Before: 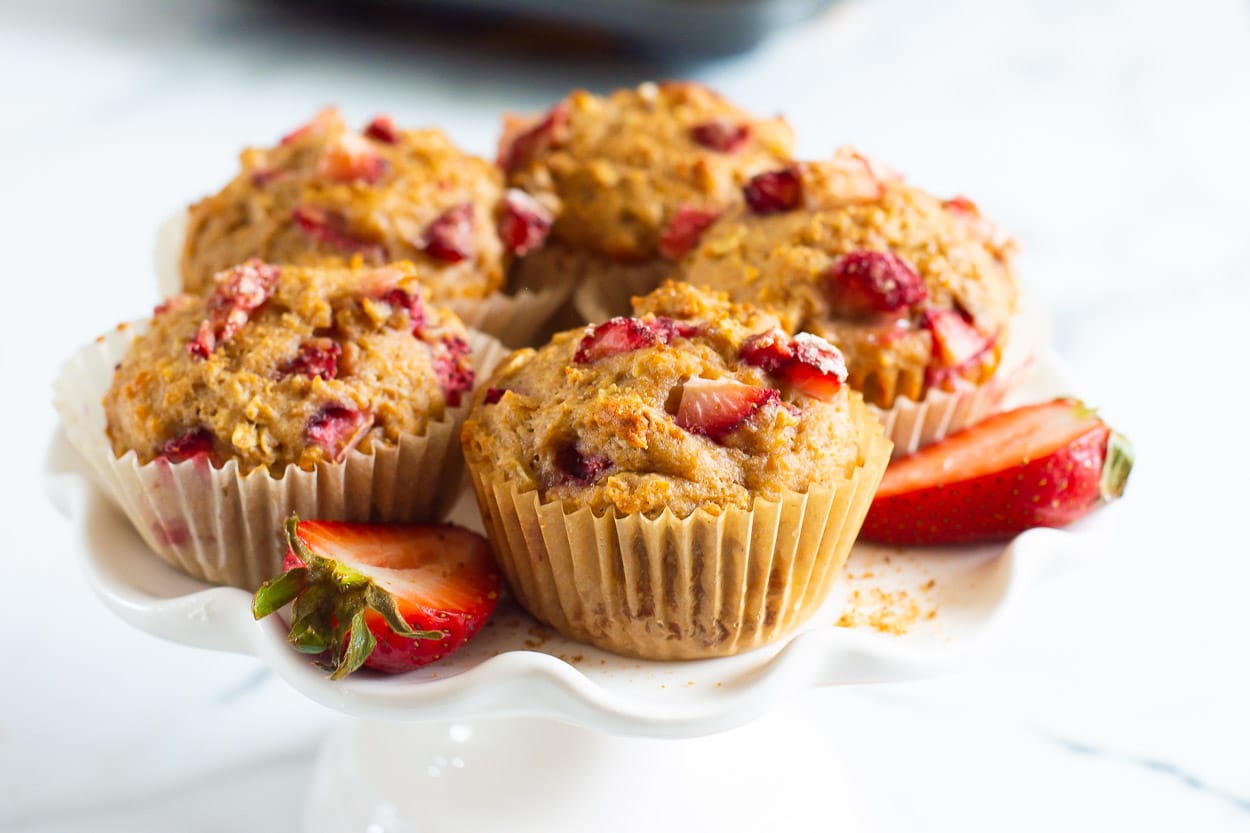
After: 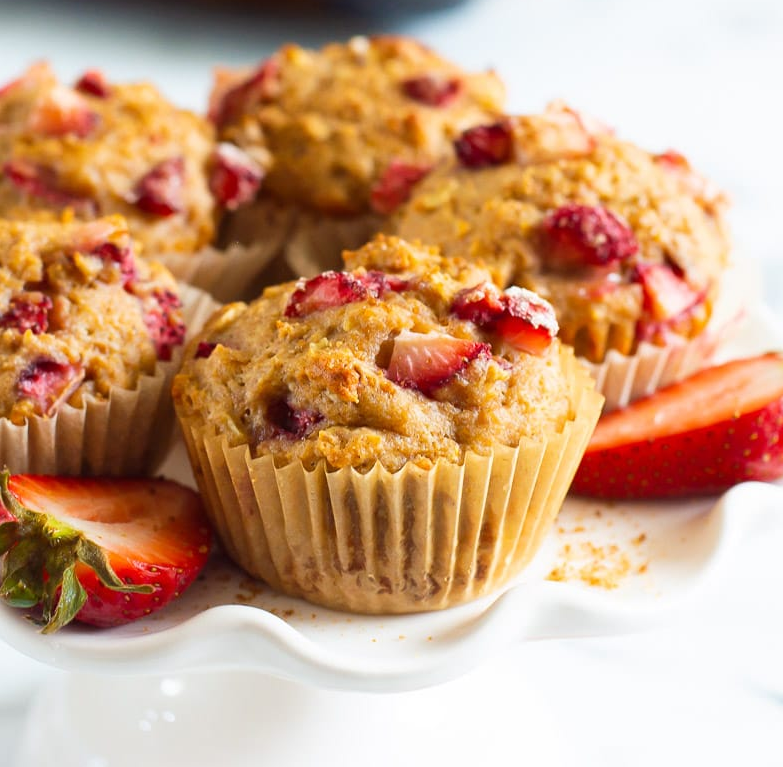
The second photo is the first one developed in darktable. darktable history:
crop and rotate: left 23.147%, top 5.627%, right 14.178%, bottom 2.262%
